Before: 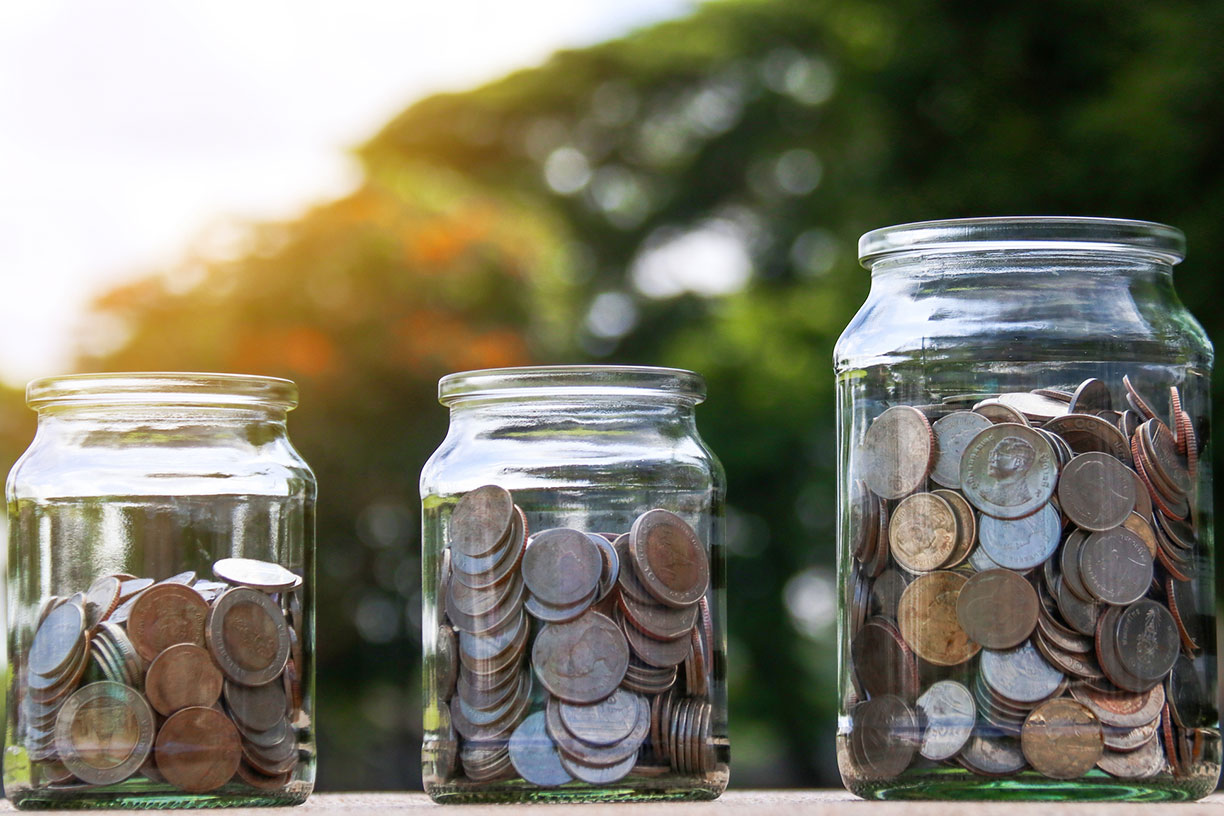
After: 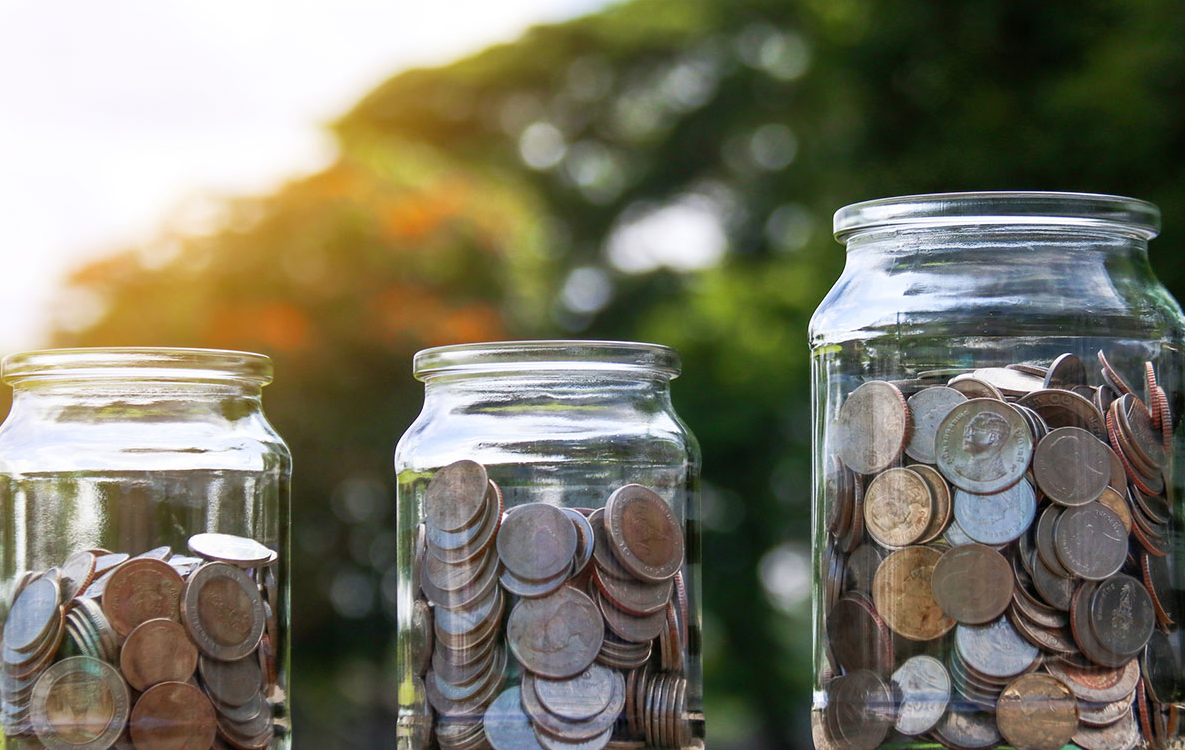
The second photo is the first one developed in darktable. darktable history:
crop: left 2.121%, top 3.119%, right 1.036%, bottom 4.917%
